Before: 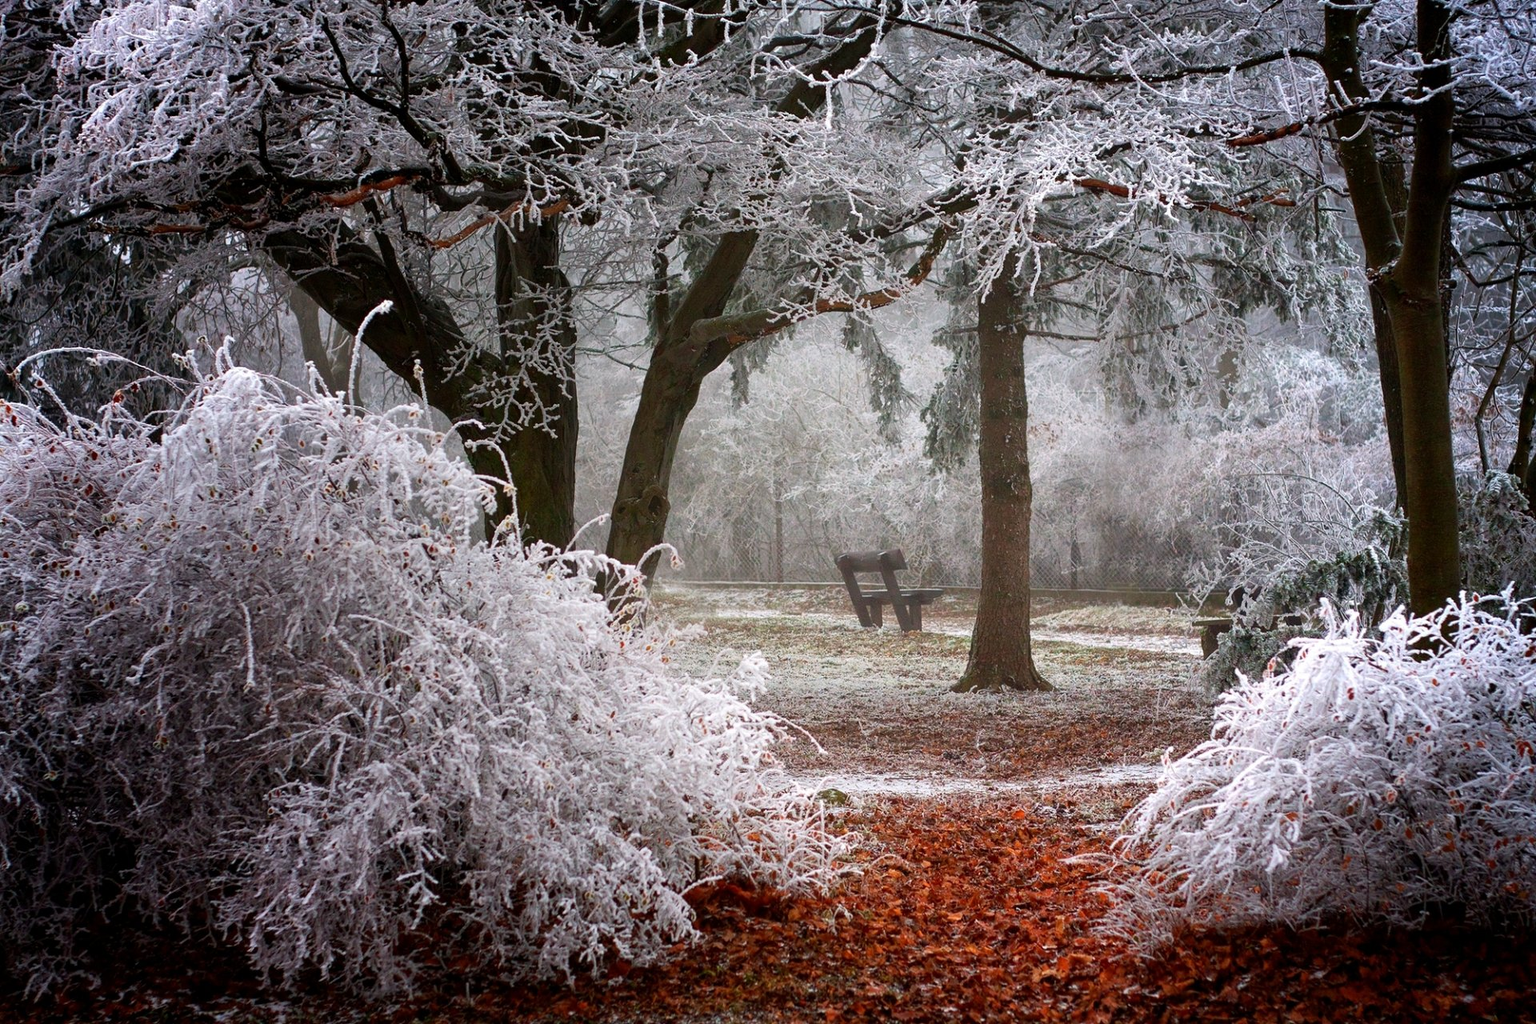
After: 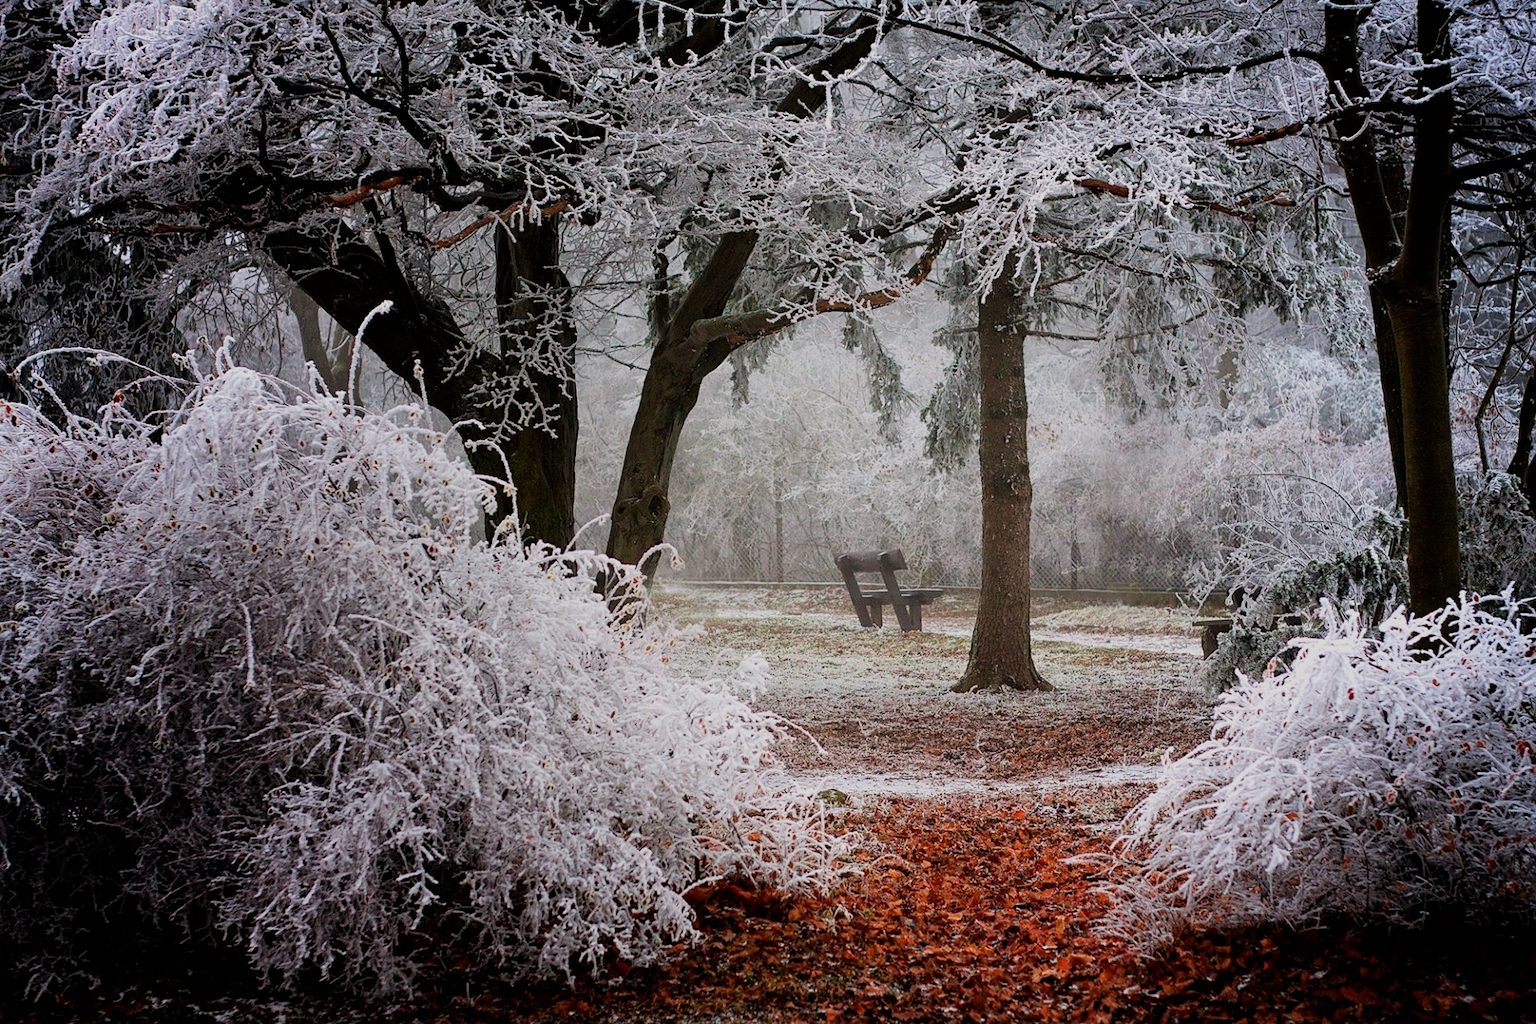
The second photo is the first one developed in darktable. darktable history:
filmic rgb: black relative exposure -7.65 EV, white relative exposure 4.56 EV, hardness 3.61, contrast 1.06
sharpen: amount 0.203
